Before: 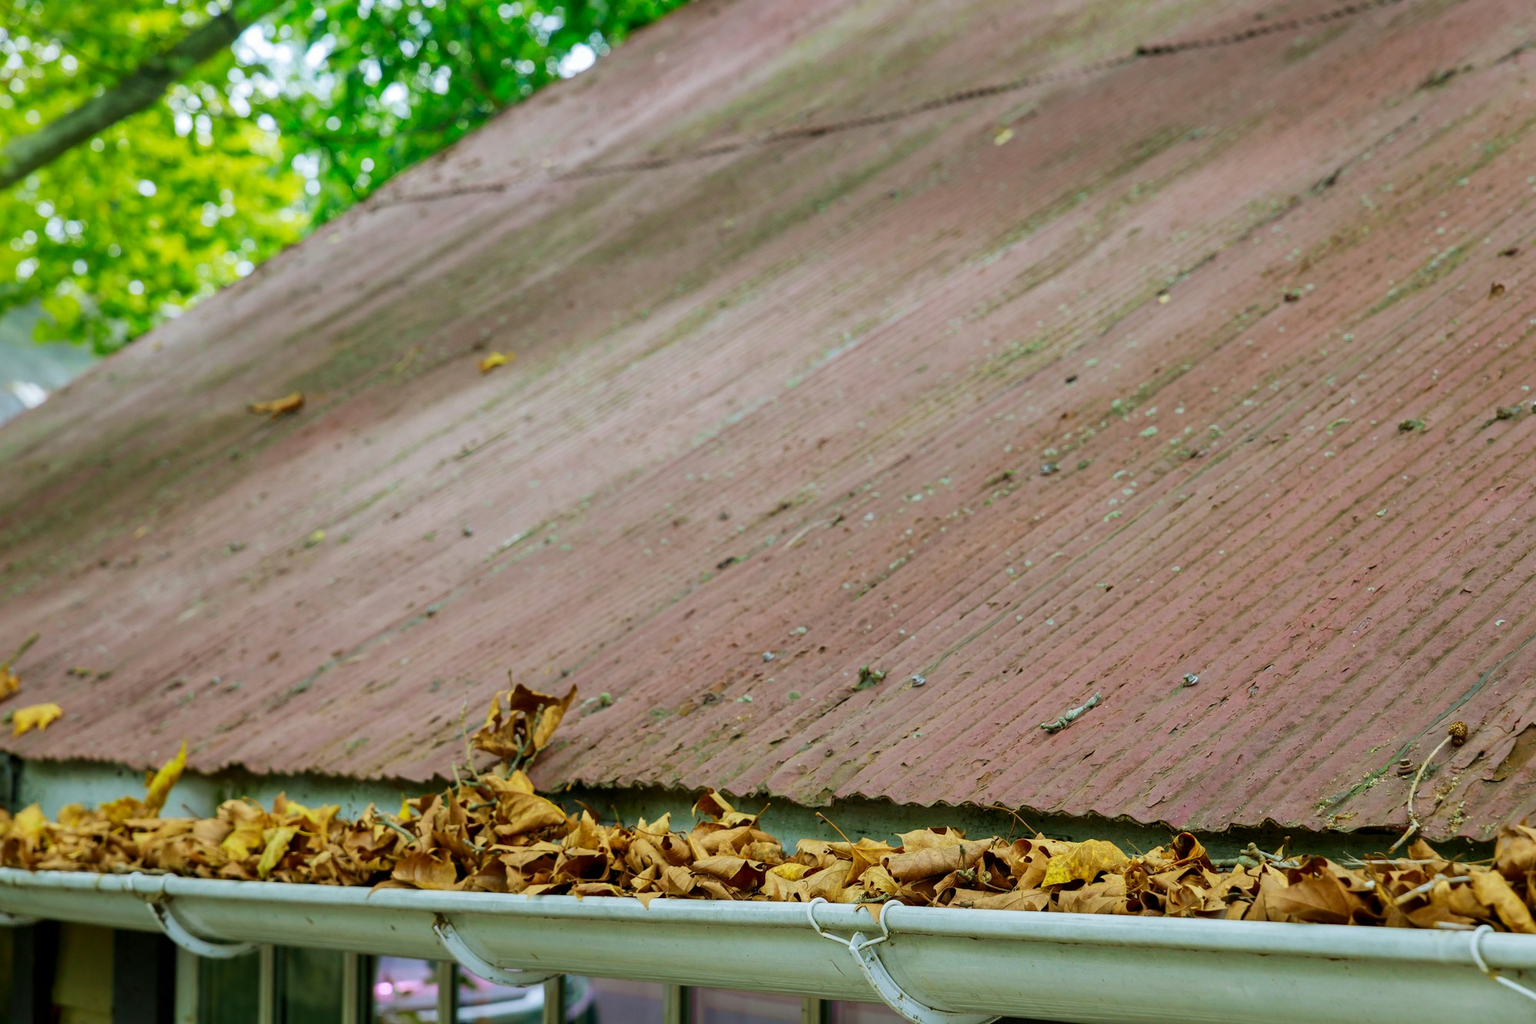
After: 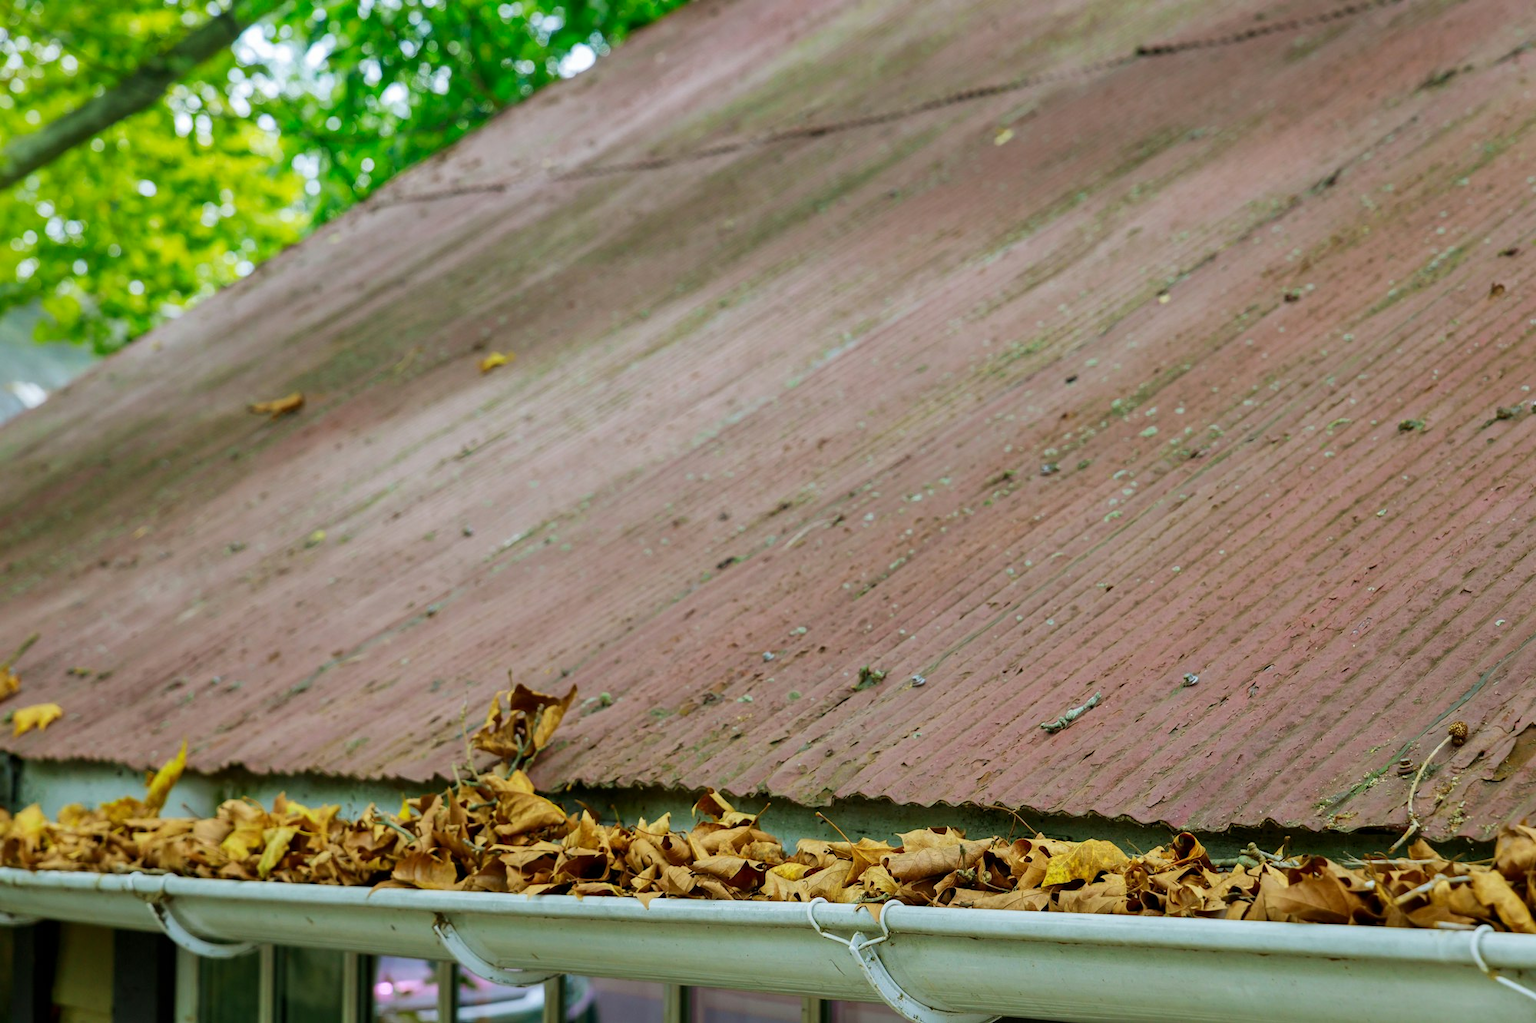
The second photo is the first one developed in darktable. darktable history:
shadows and highlights: radius 336.97, shadows 28.71, soften with gaussian
